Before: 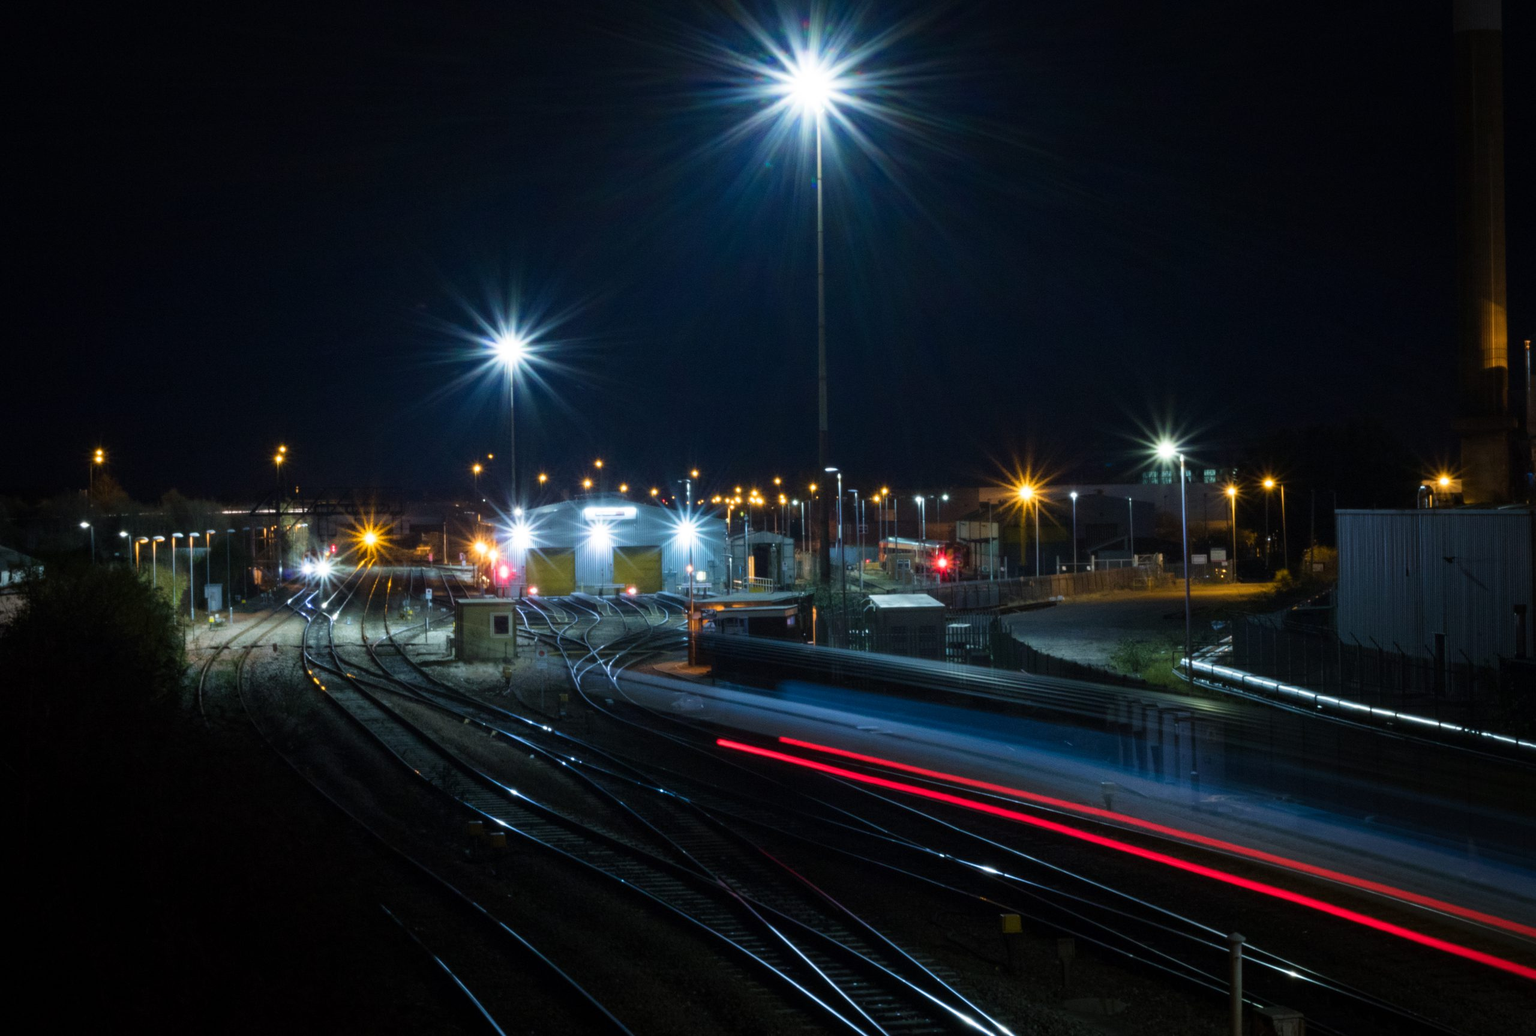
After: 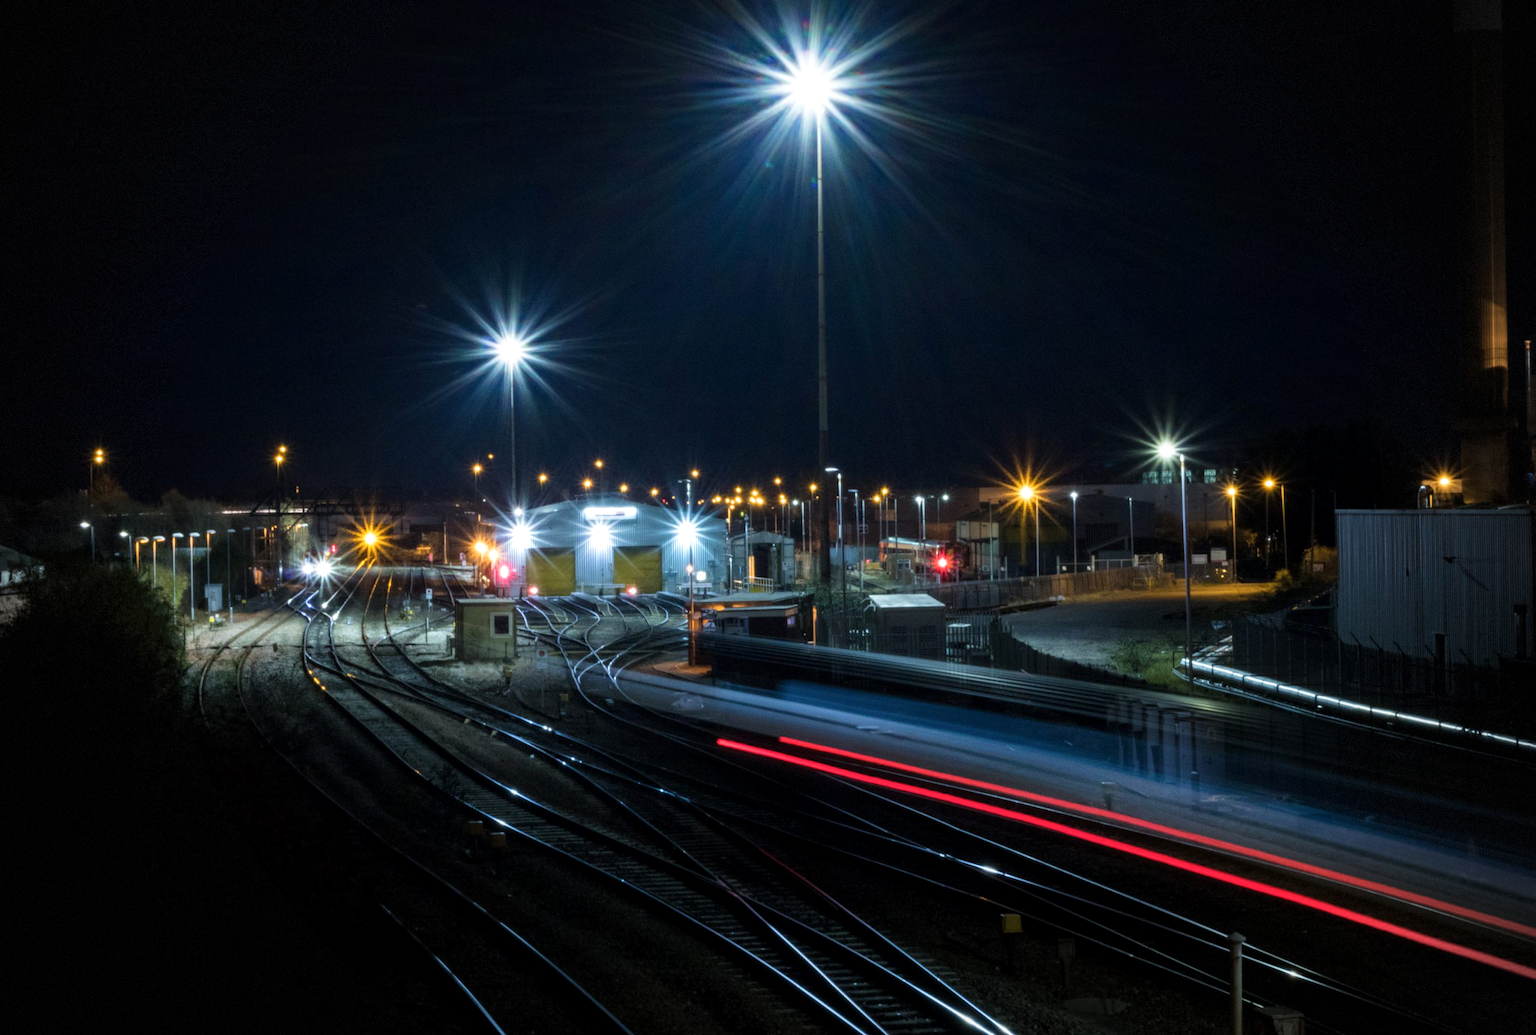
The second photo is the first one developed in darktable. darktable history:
vignetting: dithering 8-bit output, unbound false
local contrast: detail 130%
